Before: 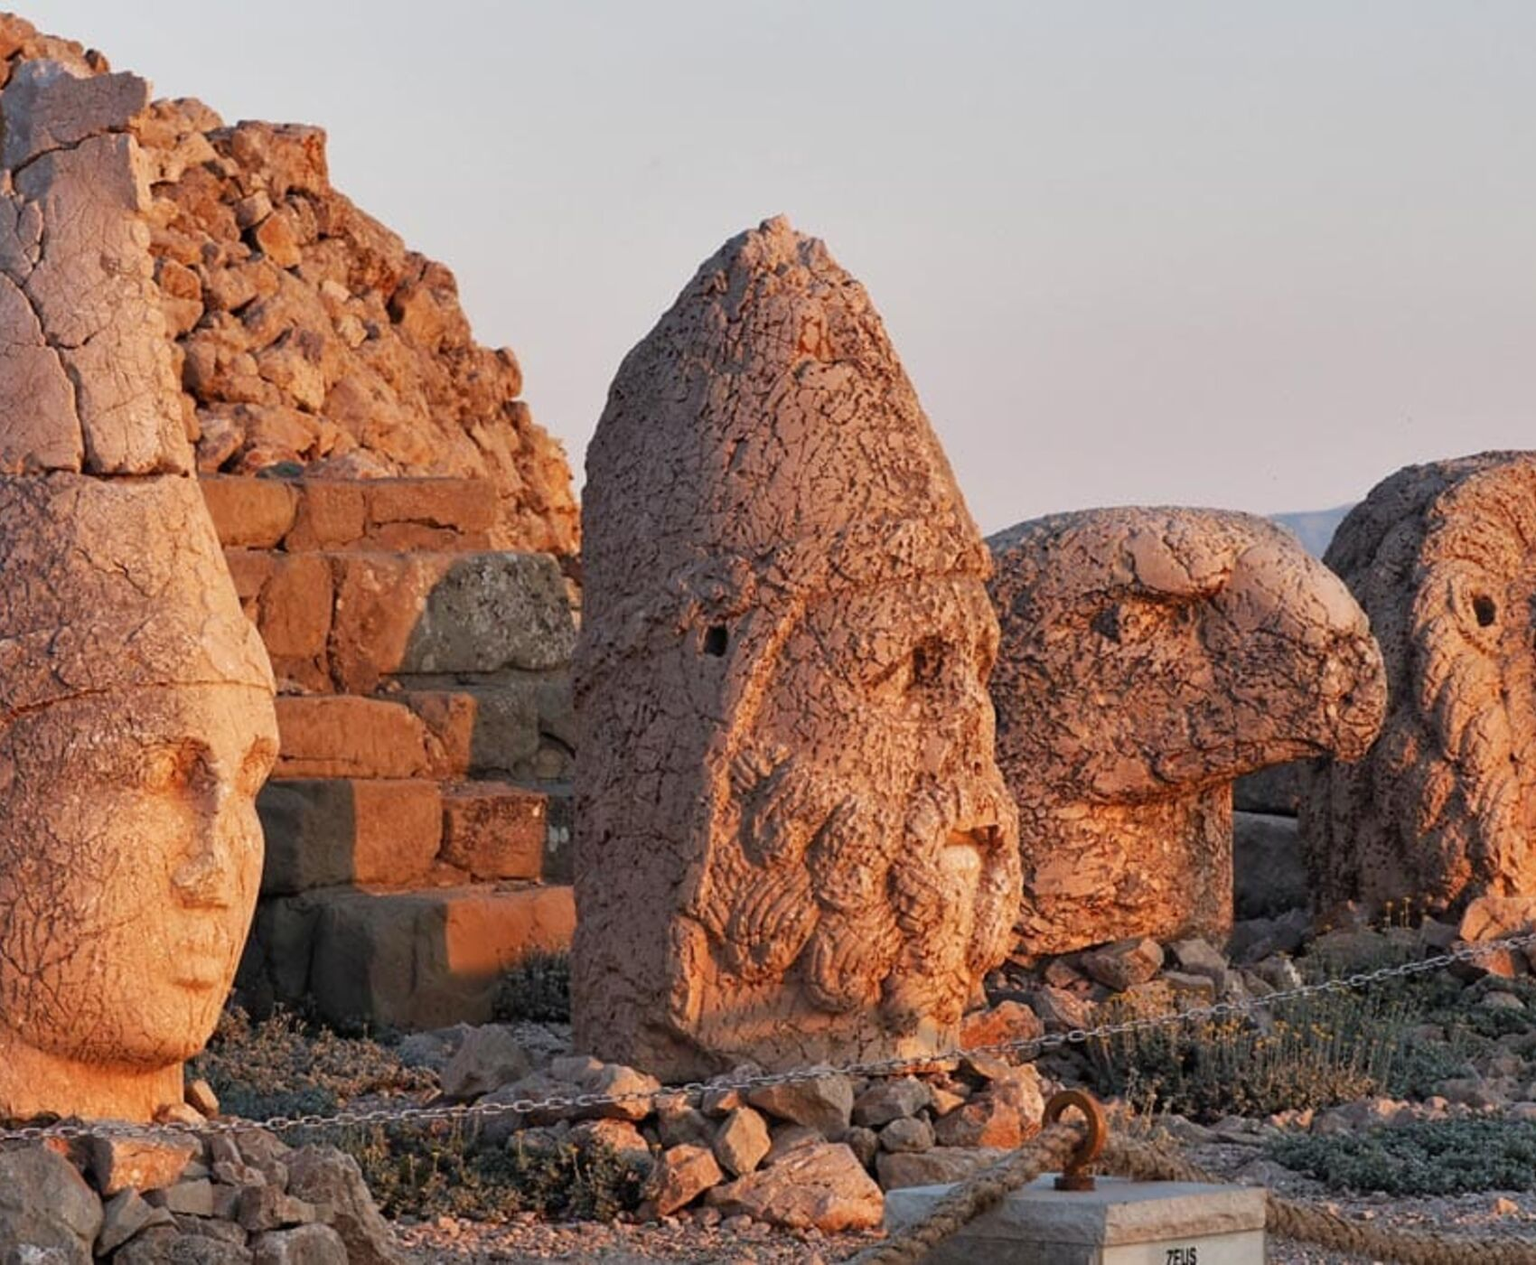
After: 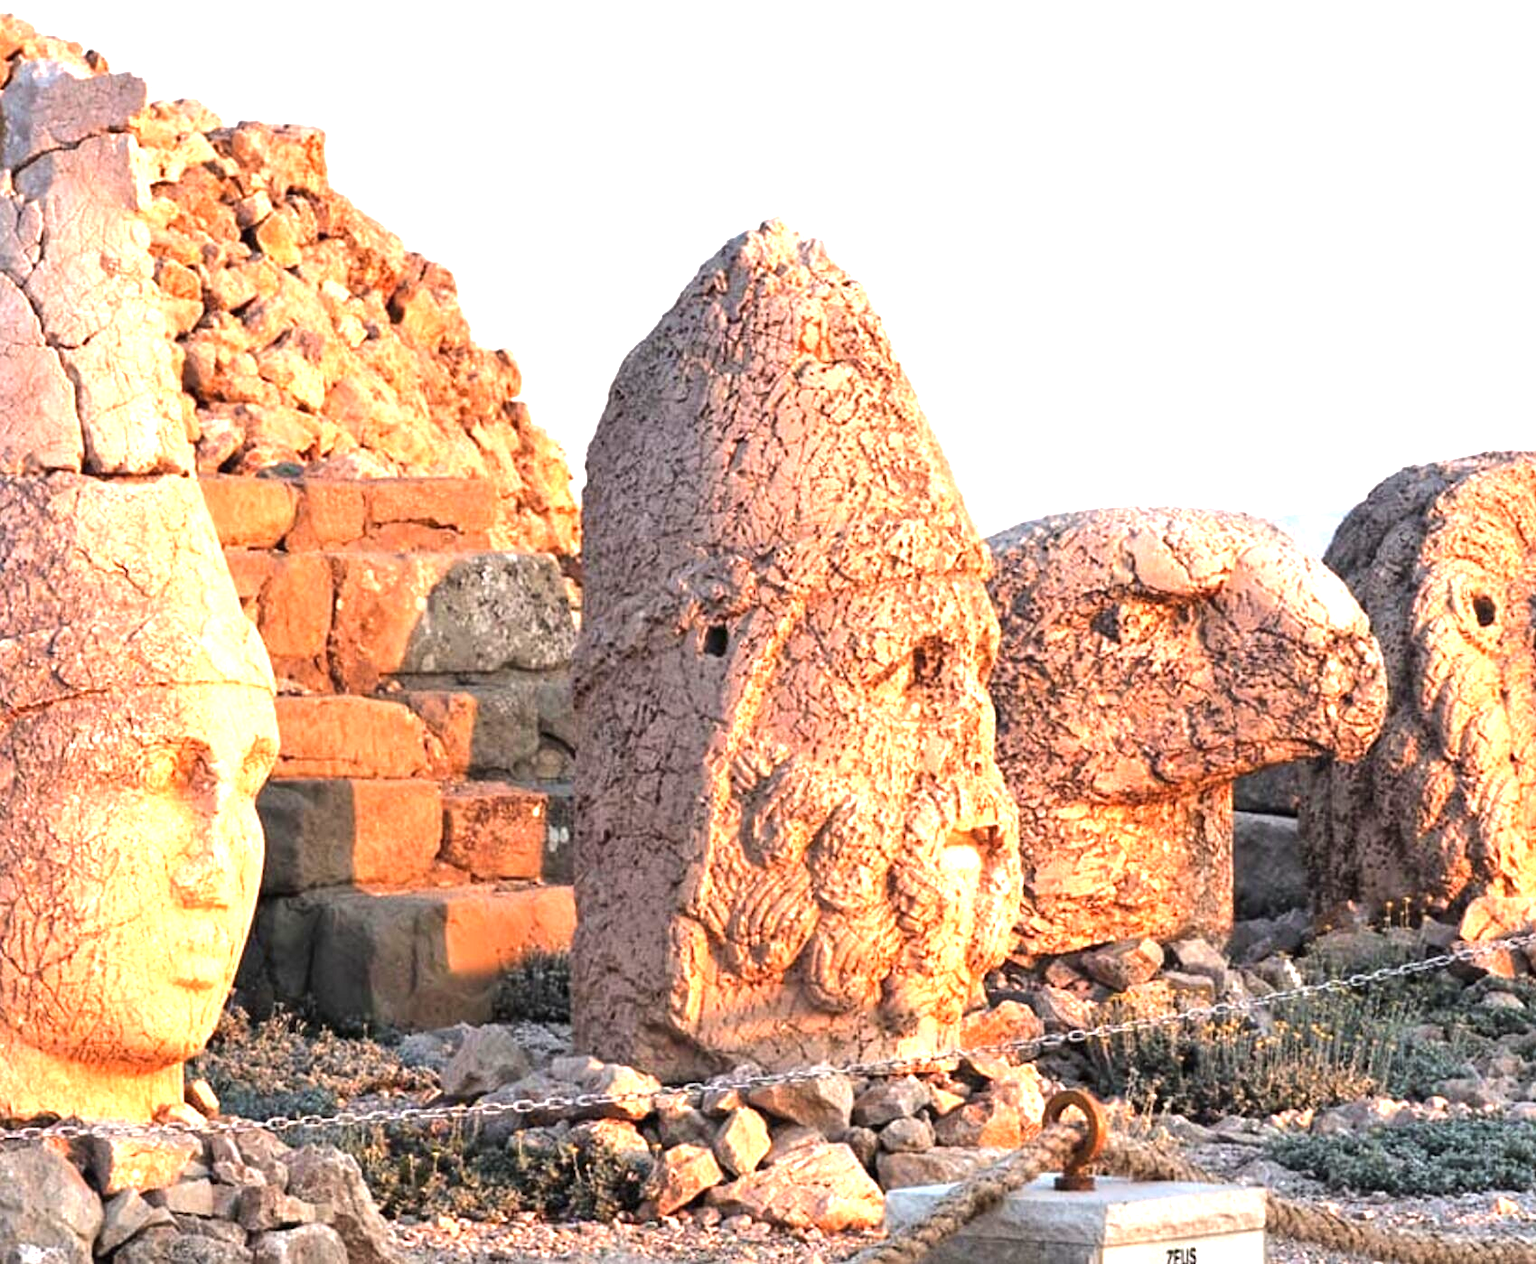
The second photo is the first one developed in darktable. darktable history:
exposure: black level correction 0, exposure 1.45 EV, compensate exposure bias true, compensate highlight preservation false
tone equalizer: -8 EV -0.417 EV, -7 EV -0.389 EV, -6 EV -0.333 EV, -5 EV -0.222 EV, -3 EV 0.222 EV, -2 EV 0.333 EV, -1 EV 0.389 EV, +0 EV 0.417 EV, edges refinement/feathering 500, mask exposure compensation -1.57 EV, preserve details no
